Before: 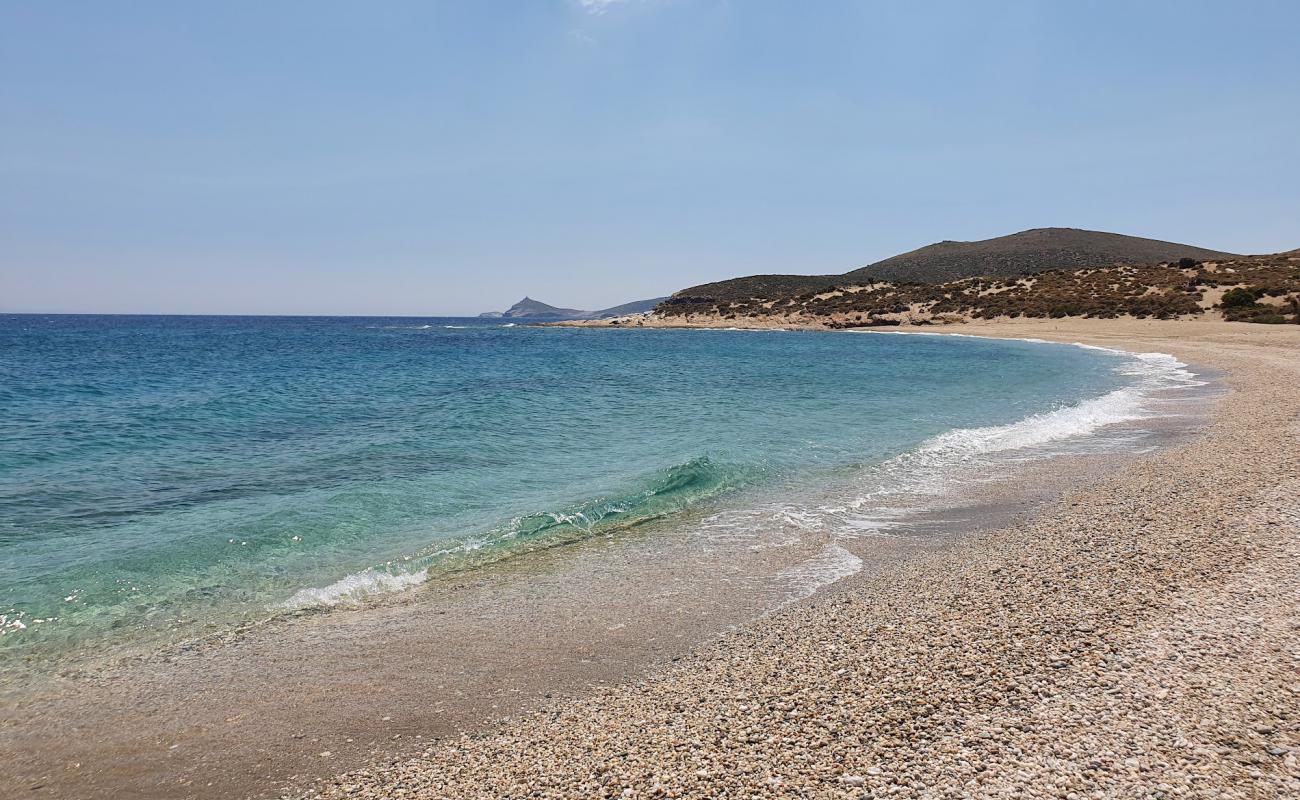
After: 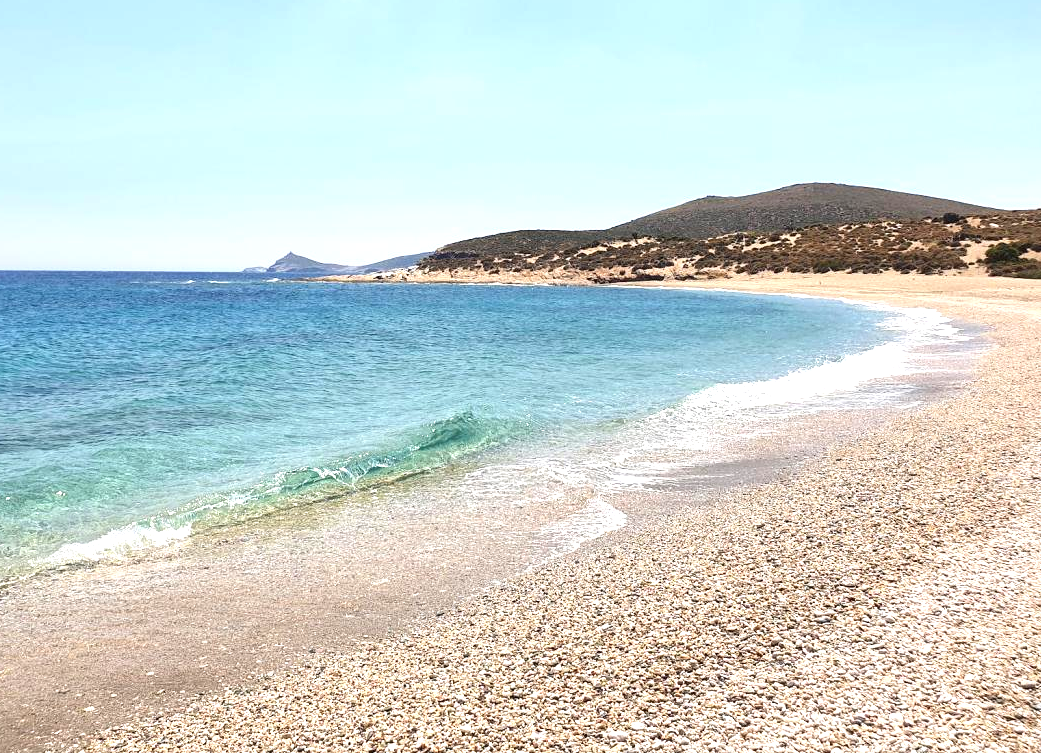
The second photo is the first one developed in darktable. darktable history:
exposure: black level correction 0, exposure 1.107 EV, compensate exposure bias true, compensate highlight preservation false
crop and rotate: left 18.171%, top 5.874%, right 1.701%
